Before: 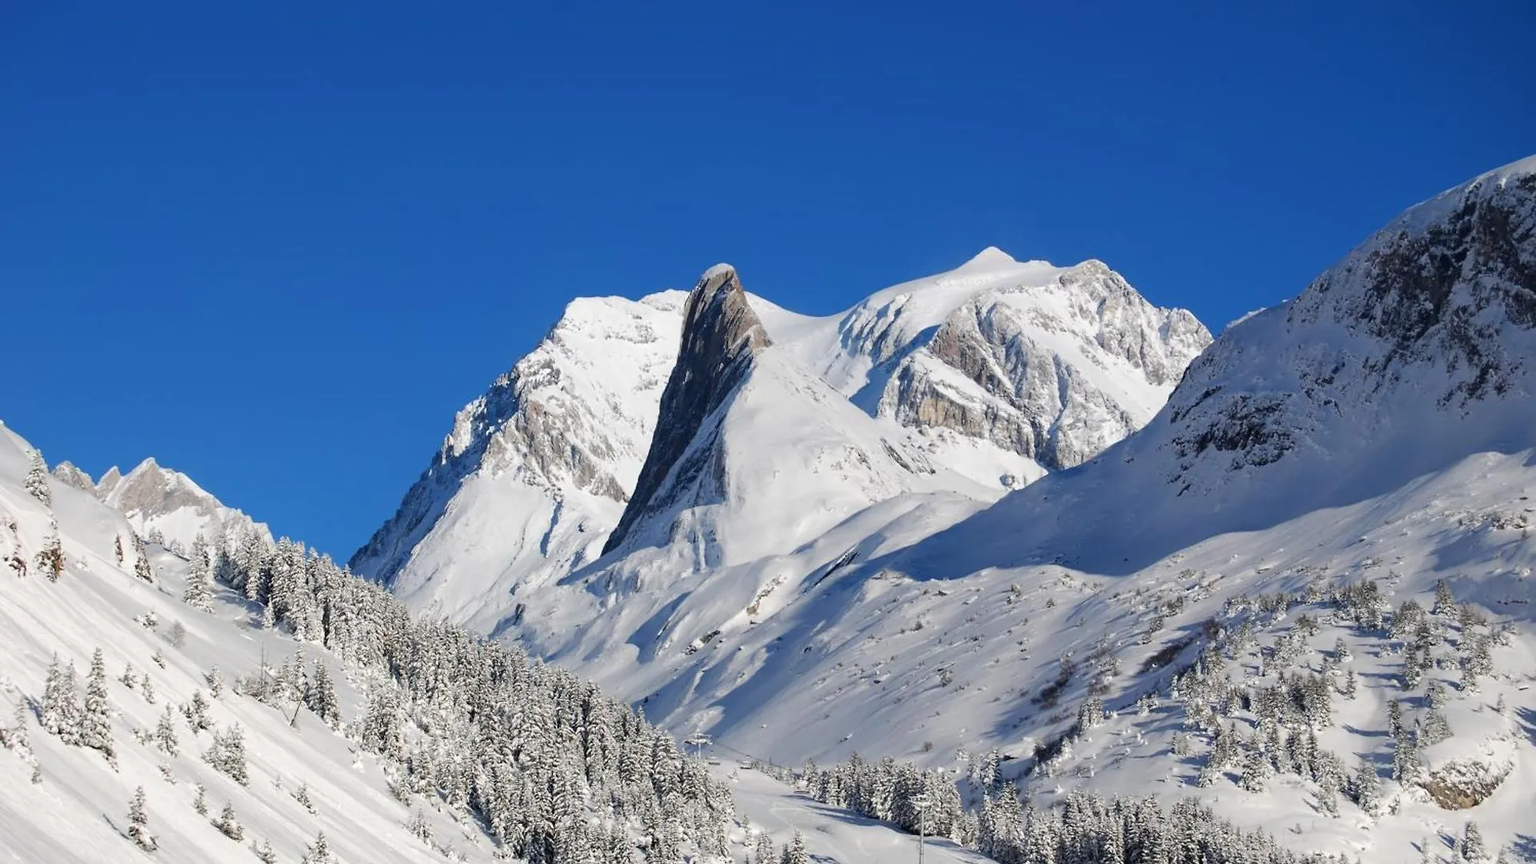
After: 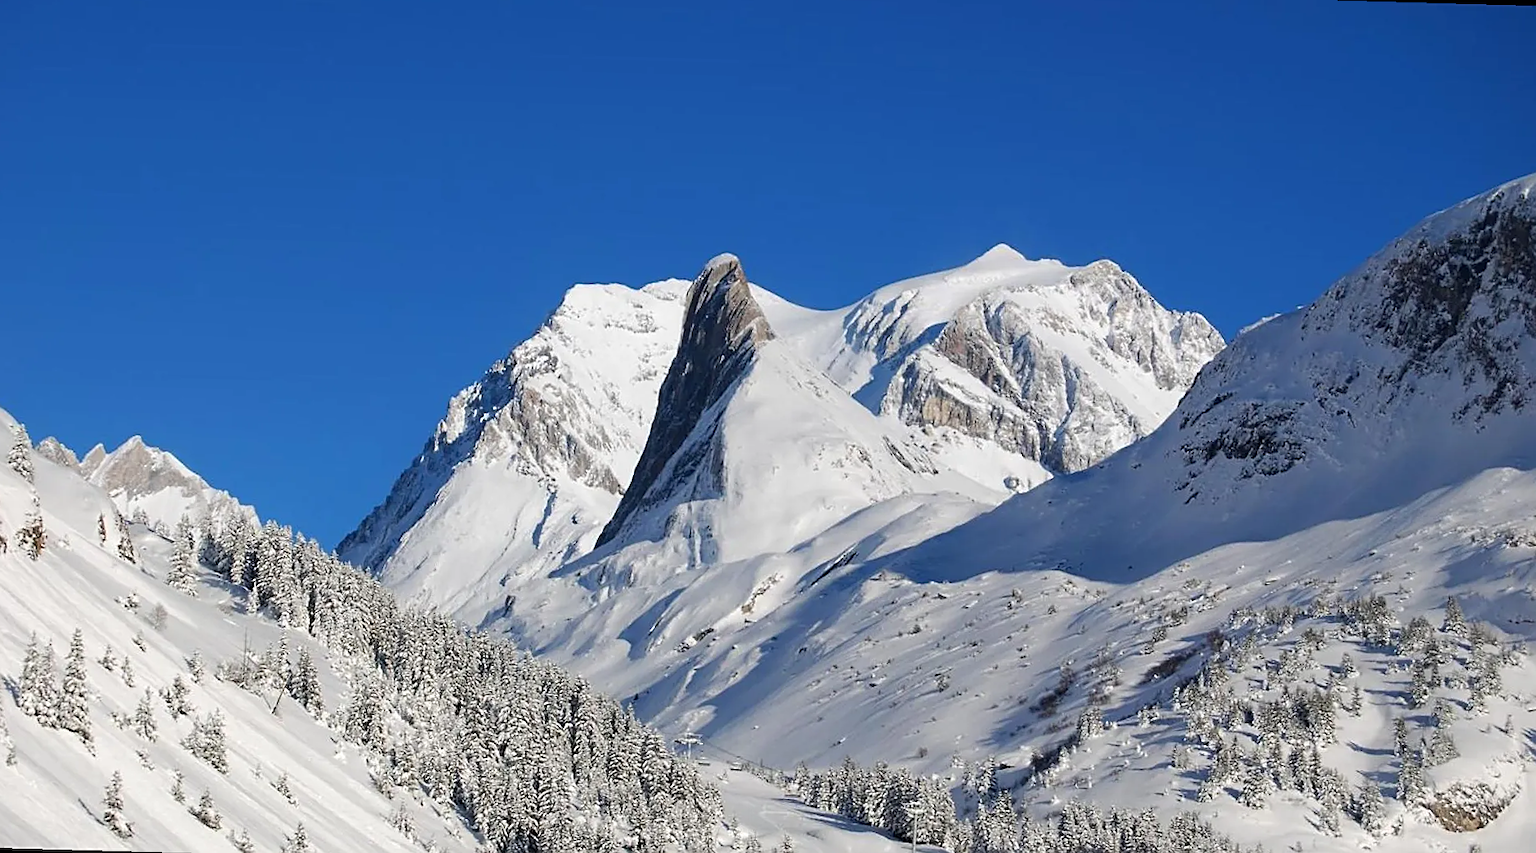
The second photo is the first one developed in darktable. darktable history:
rotate and perspective: rotation 1.57°, crop left 0.018, crop right 0.982, crop top 0.039, crop bottom 0.961
sharpen: on, module defaults
